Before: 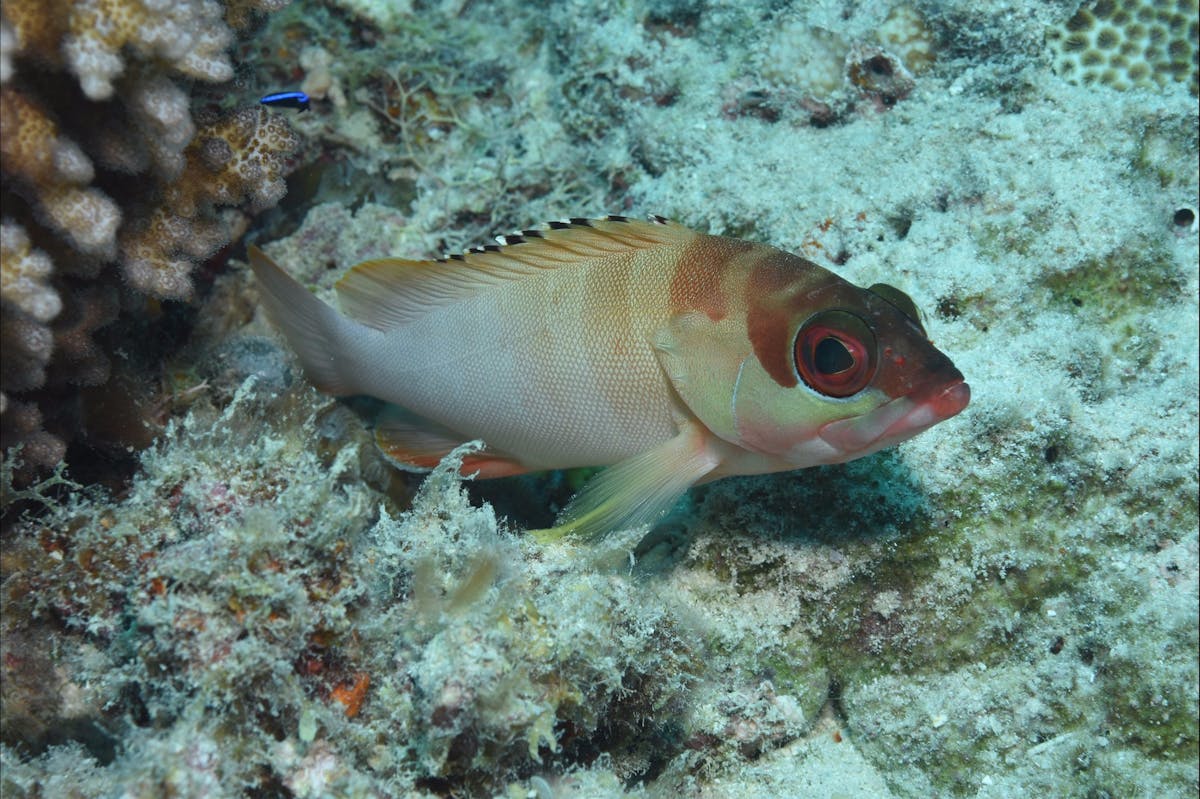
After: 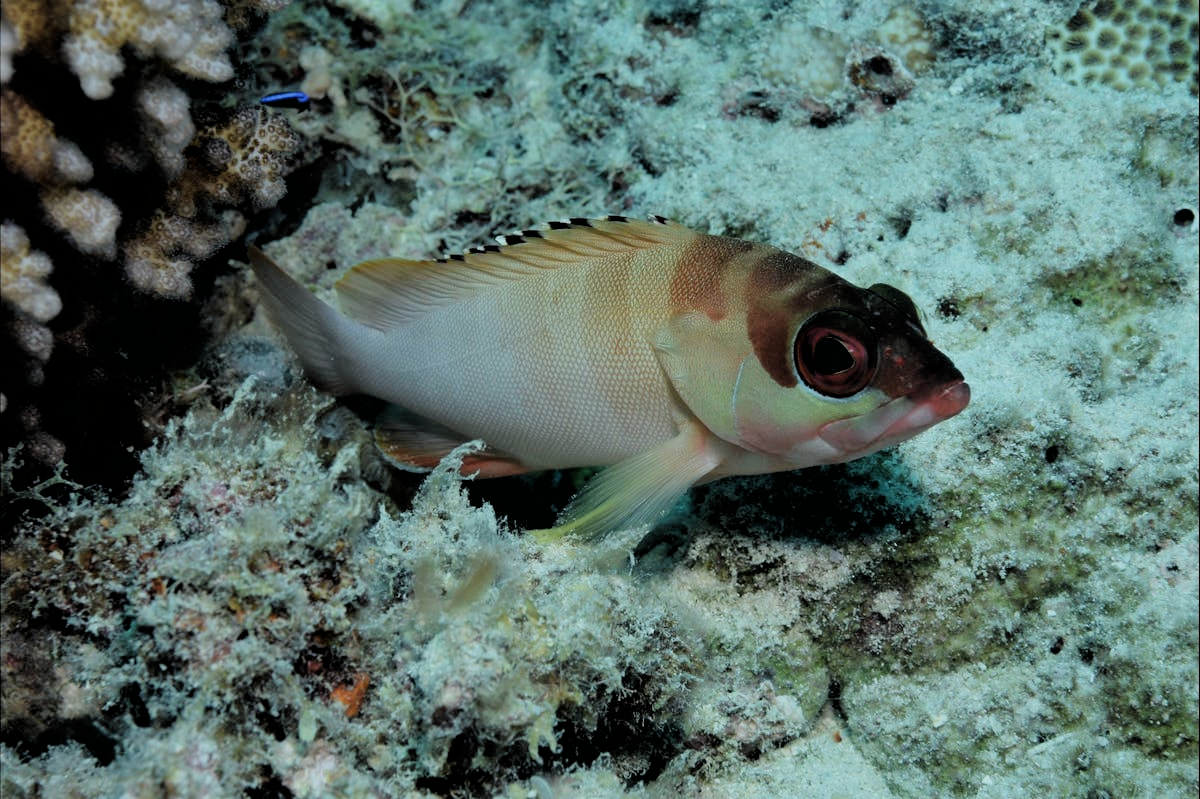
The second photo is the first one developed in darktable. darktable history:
exposure: exposure -0.15 EV, compensate highlight preservation false
filmic rgb: black relative exposure -3.38 EV, white relative exposure 3.45 EV, hardness 2.36, contrast 1.103, iterations of high-quality reconstruction 0
